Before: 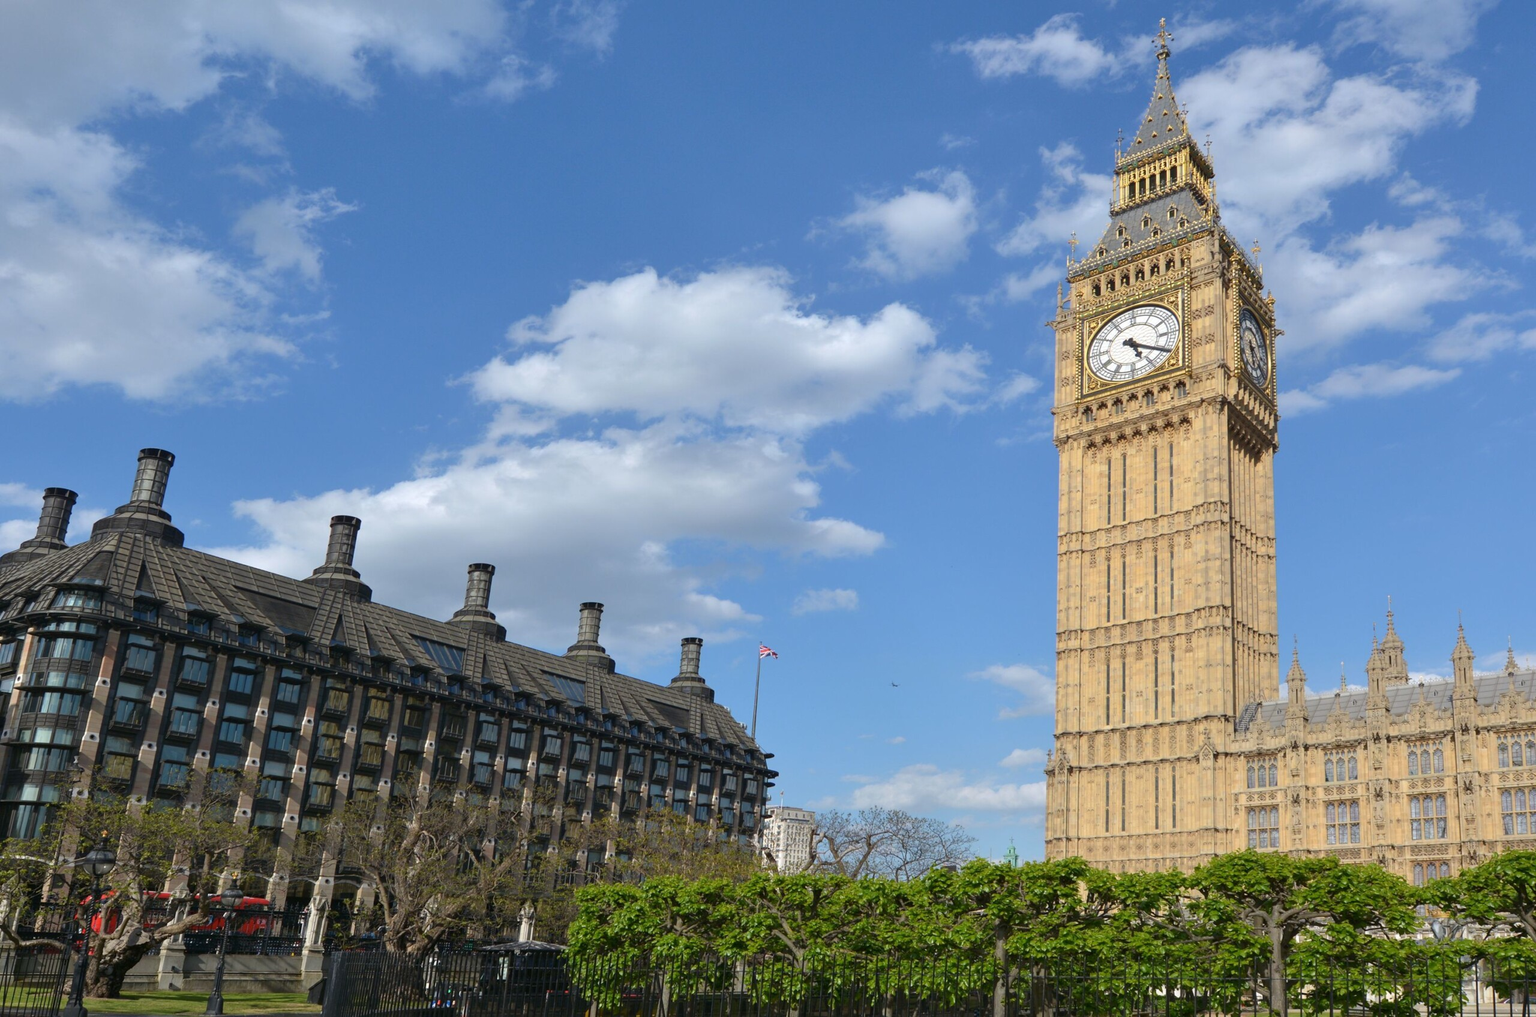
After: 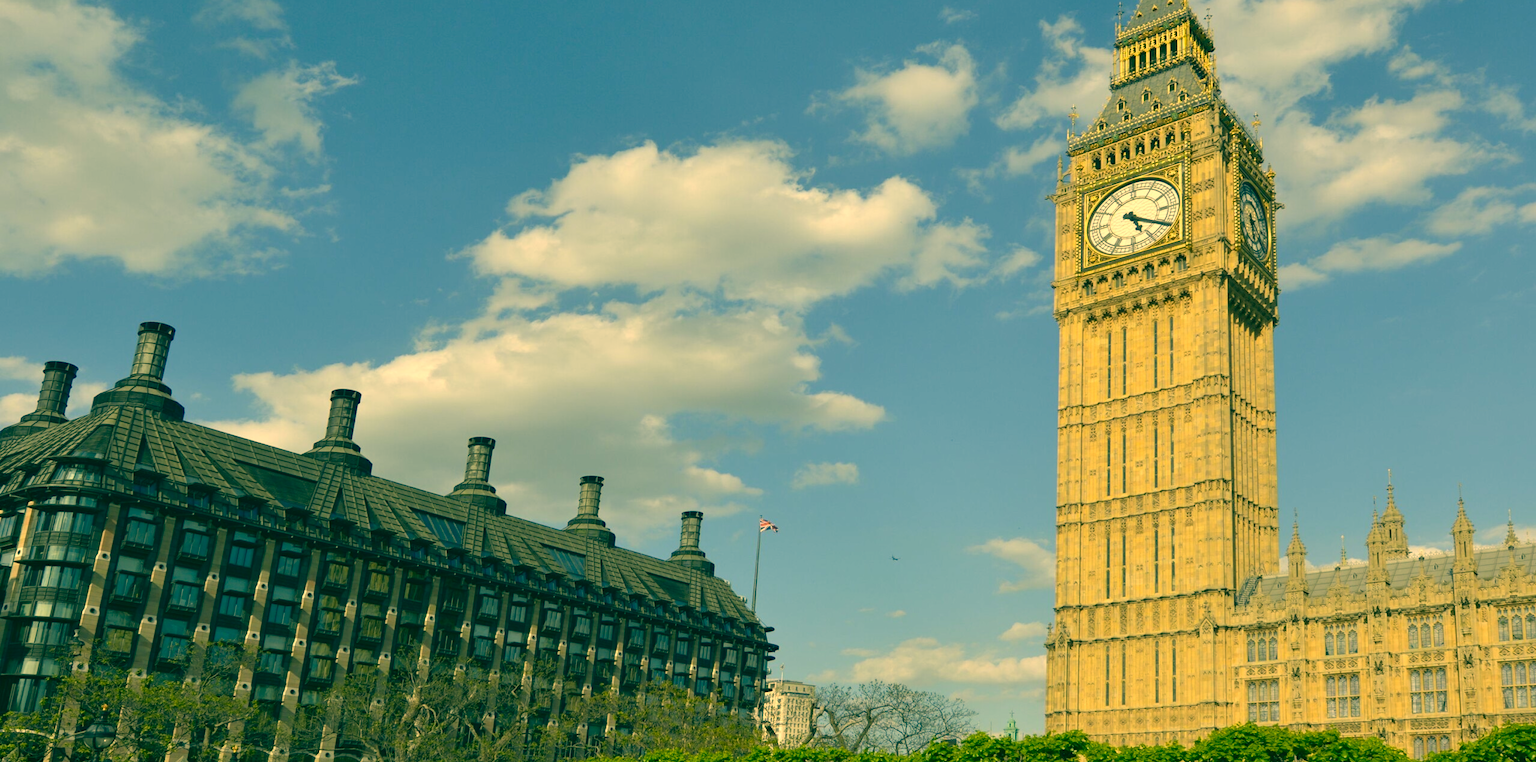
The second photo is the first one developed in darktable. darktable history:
color correction: highlights a* 1.83, highlights b* 34.02, shadows a* -36.68, shadows b* -5.48
white balance: red 1.127, blue 0.943
crop and rotate: top 12.5%, bottom 12.5%
